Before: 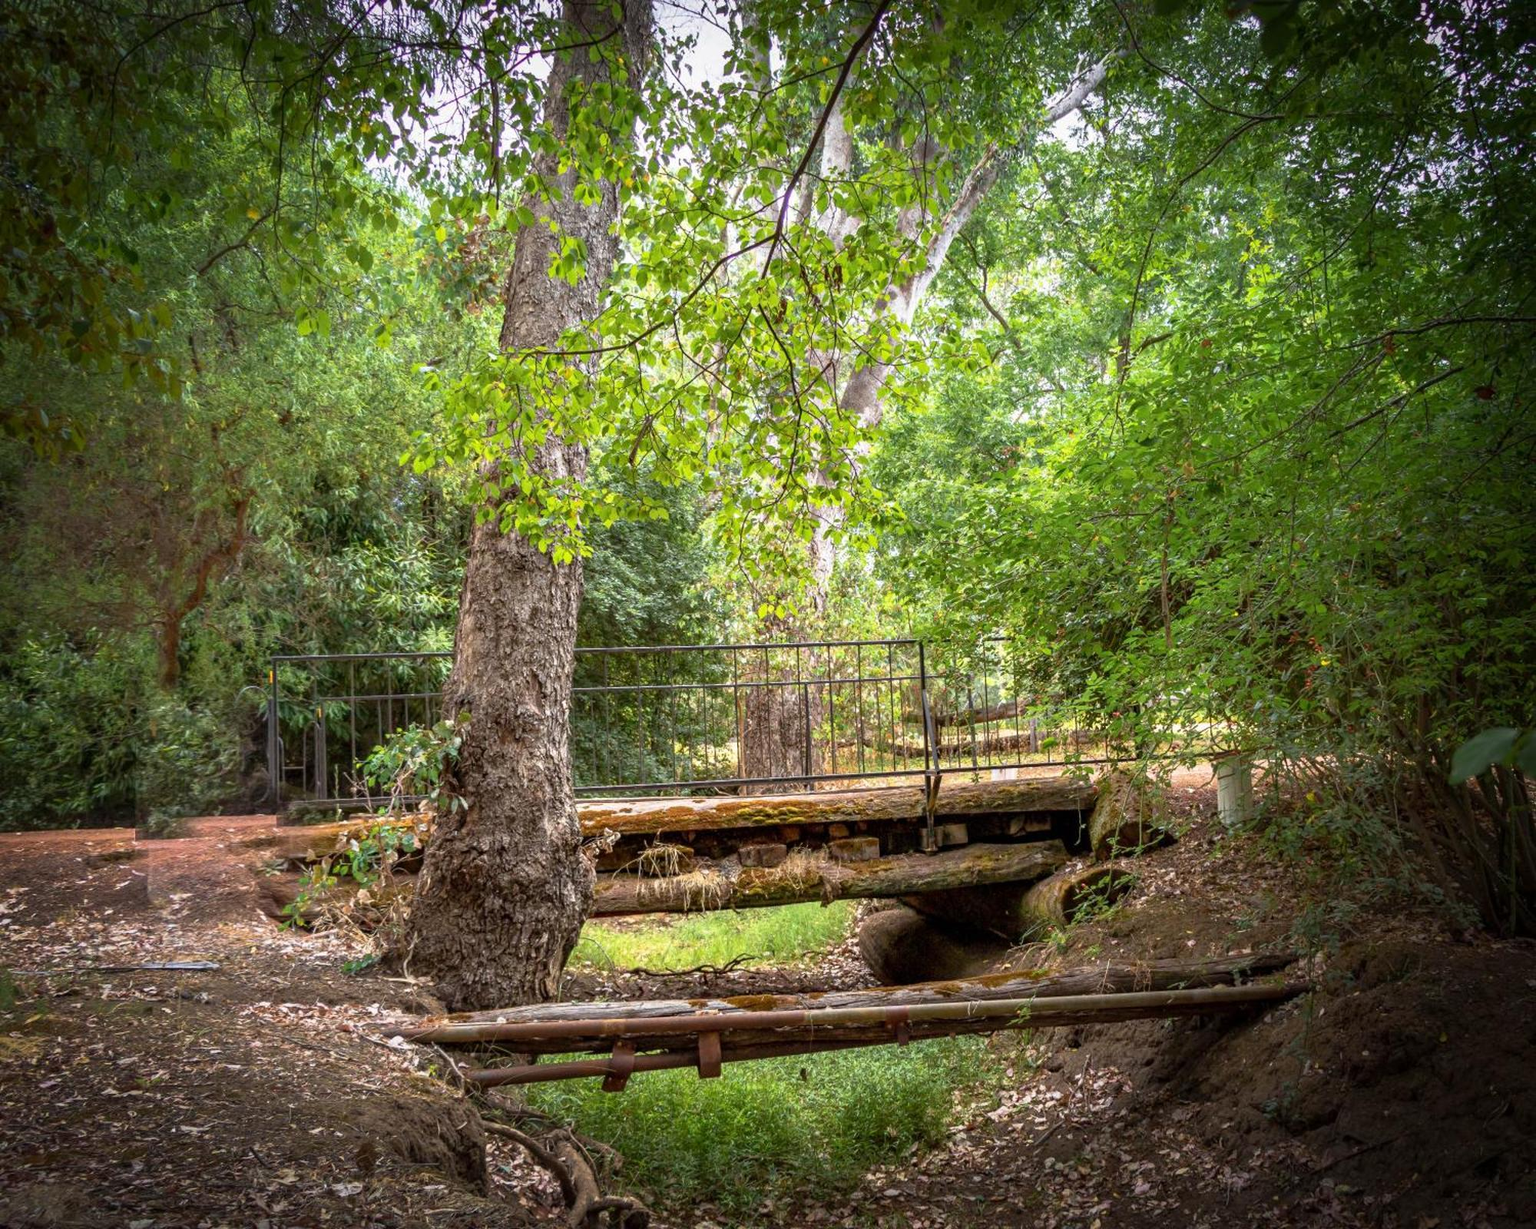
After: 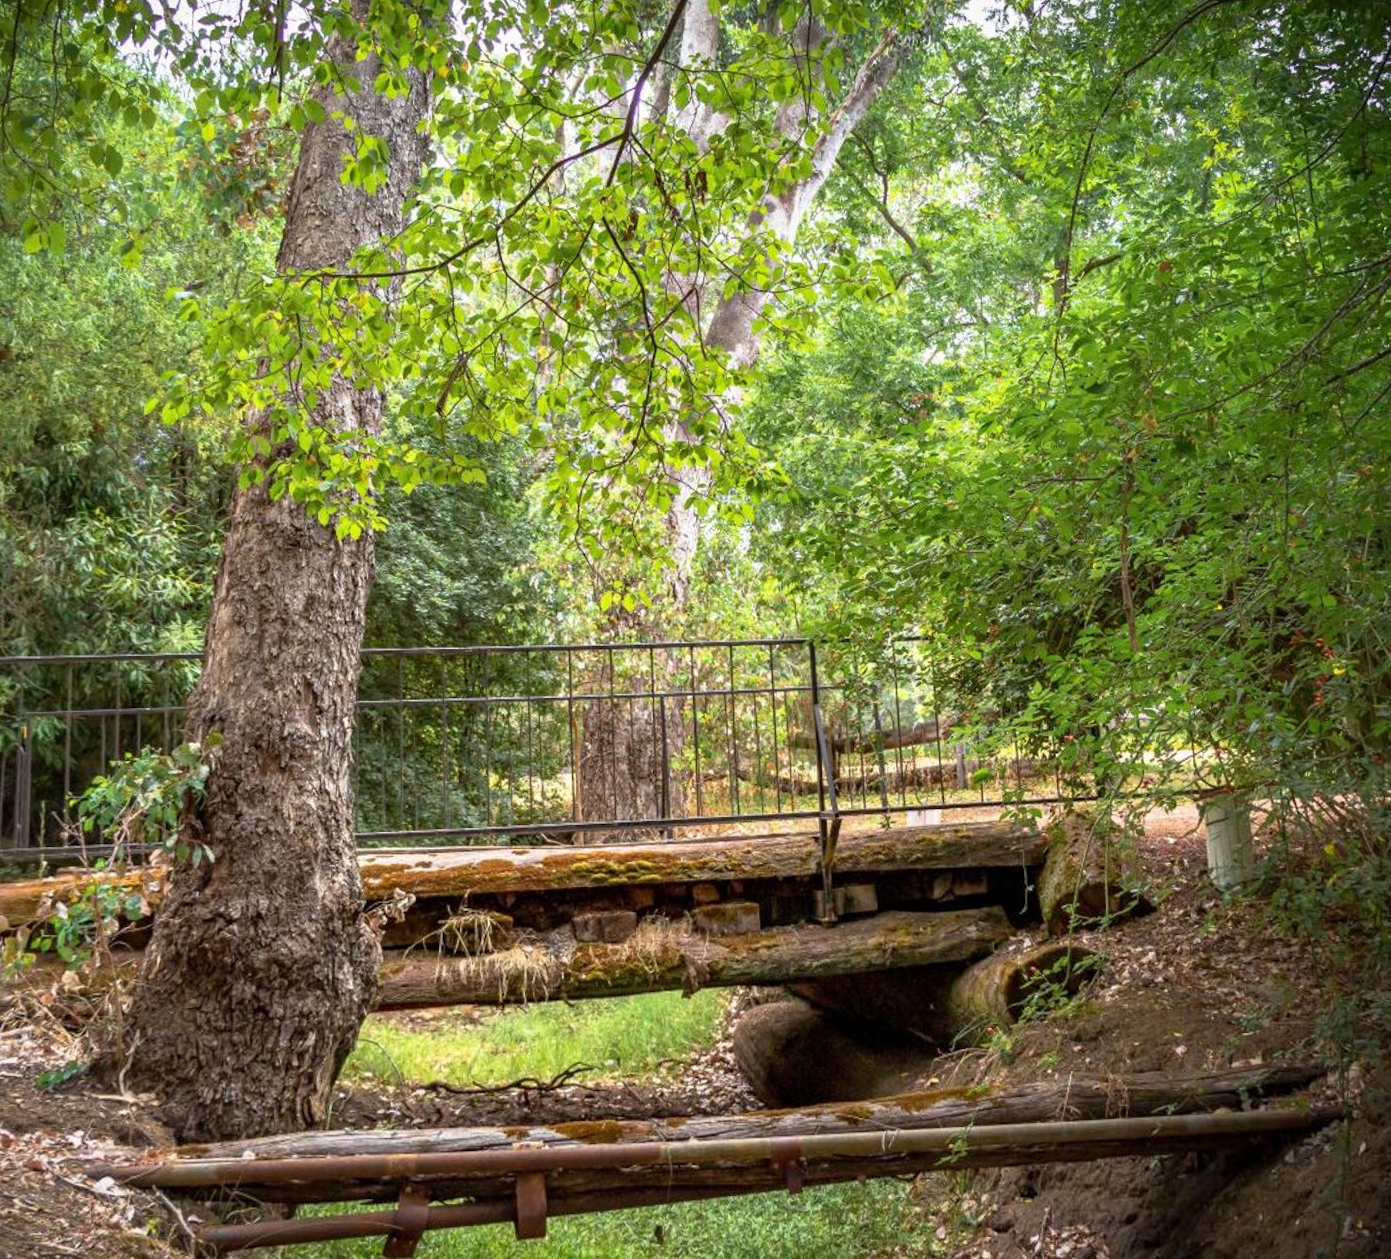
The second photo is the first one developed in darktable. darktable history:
crop: left 16.768%, top 8.653%, right 8.362%, bottom 12.485%
rotate and perspective: rotation 0.215°, lens shift (vertical) -0.139, crop left 0.069, crop right 0.939, crop top 0.002, crop bottom 0.996
